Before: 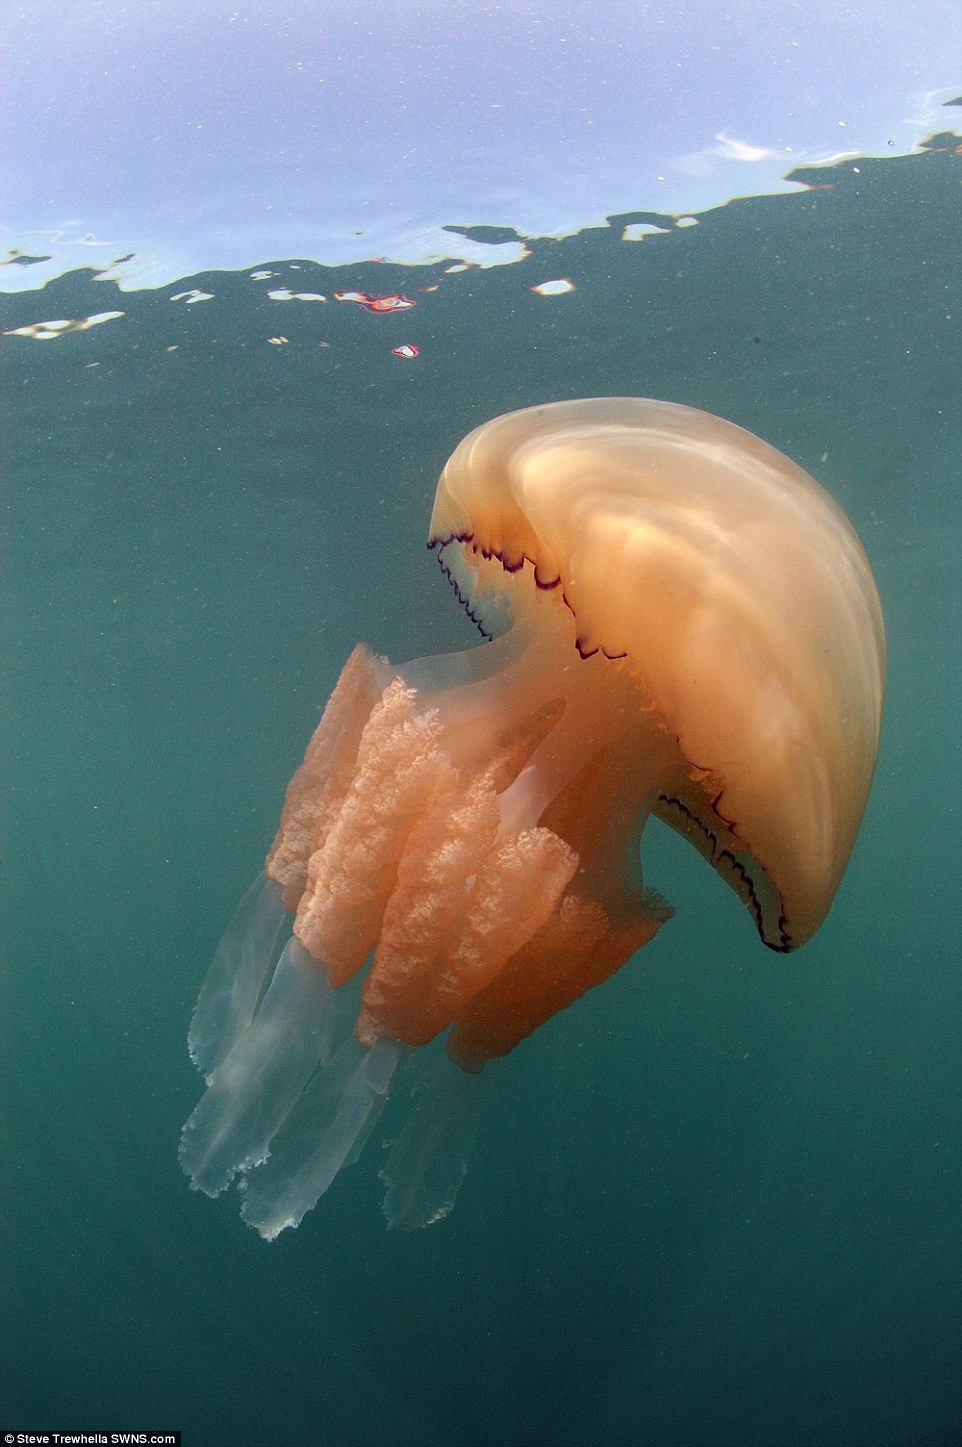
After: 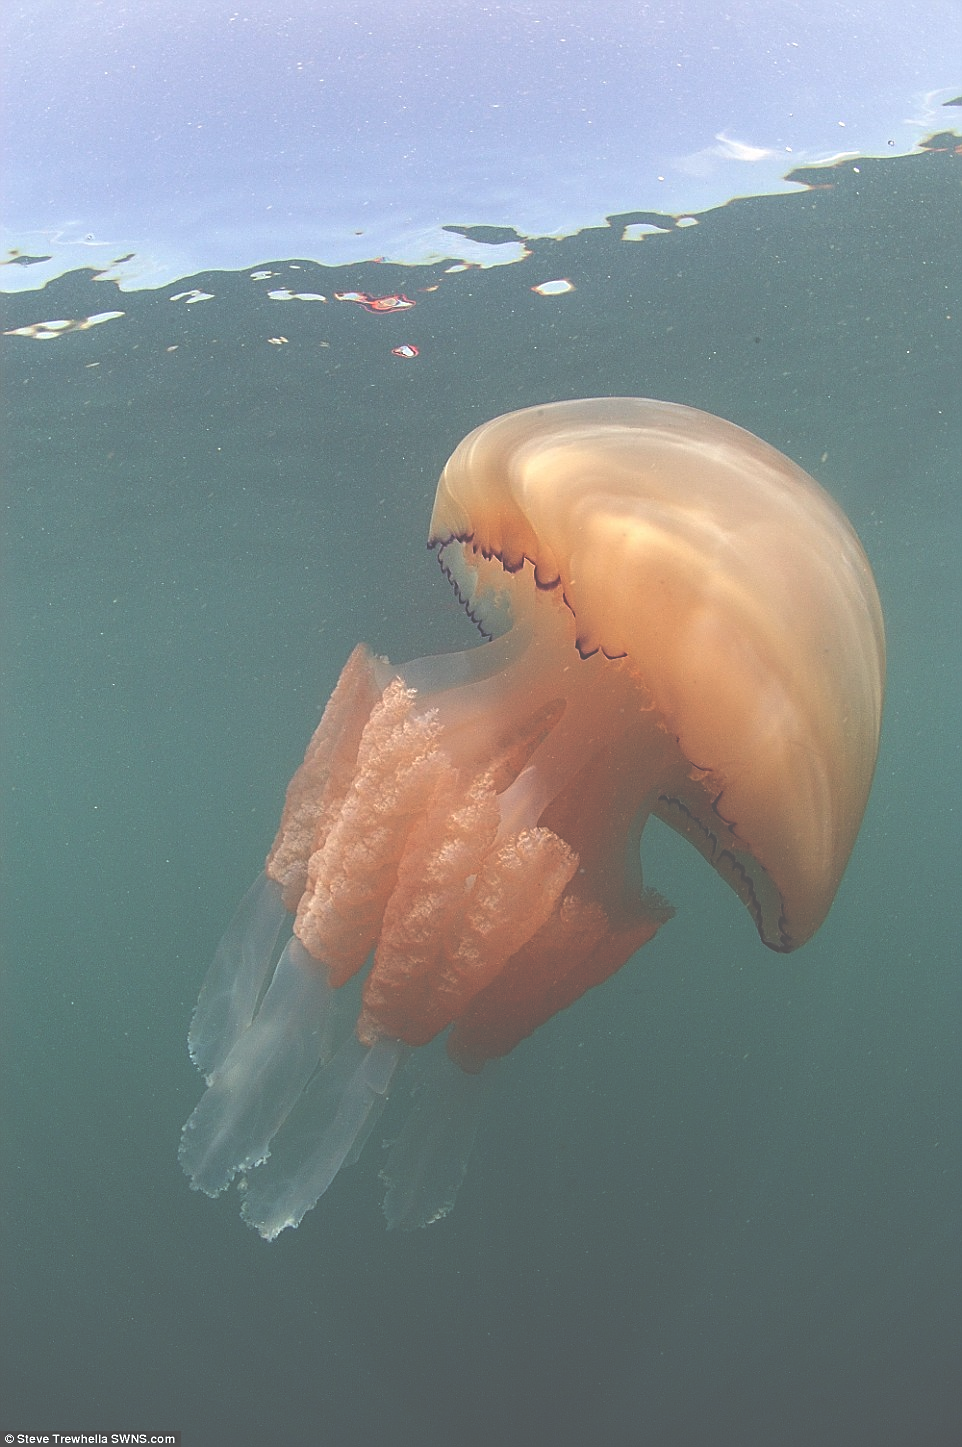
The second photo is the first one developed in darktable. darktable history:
sharpen: on, module defaults
exposure: black level correction -0.087, compensate highlight preservation false
color correction: highlights b* 0.013
